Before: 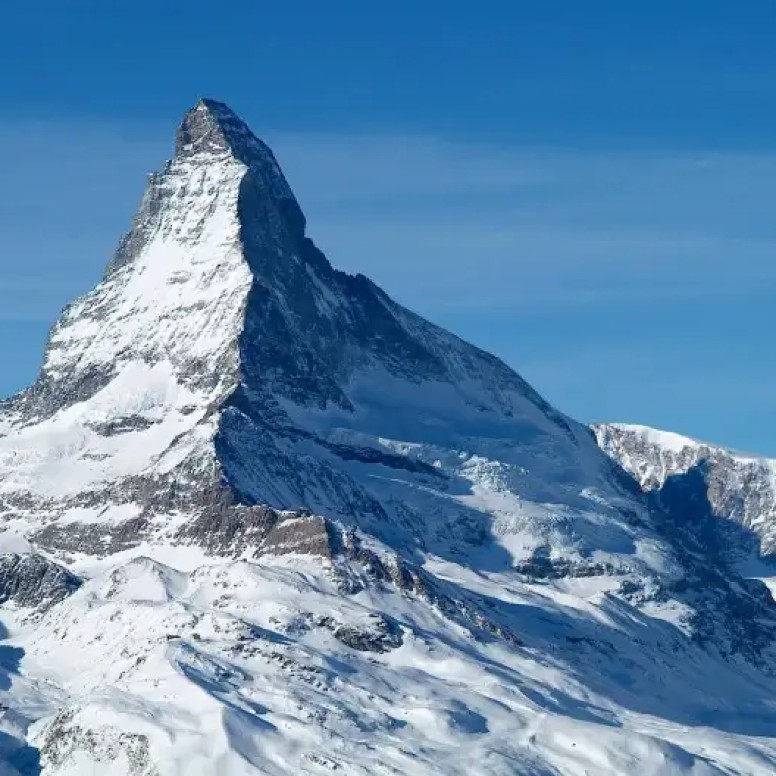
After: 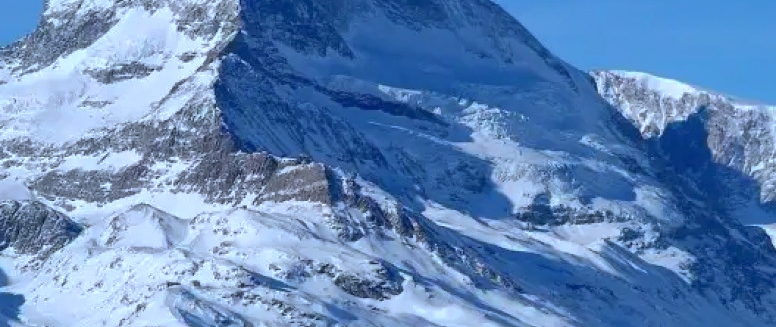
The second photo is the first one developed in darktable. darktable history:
white balance: red 0.926, green 1.003, blue 1.133
crop: top 45.551%, bottom 12.262%
shadows and highlights: on, module defaults
